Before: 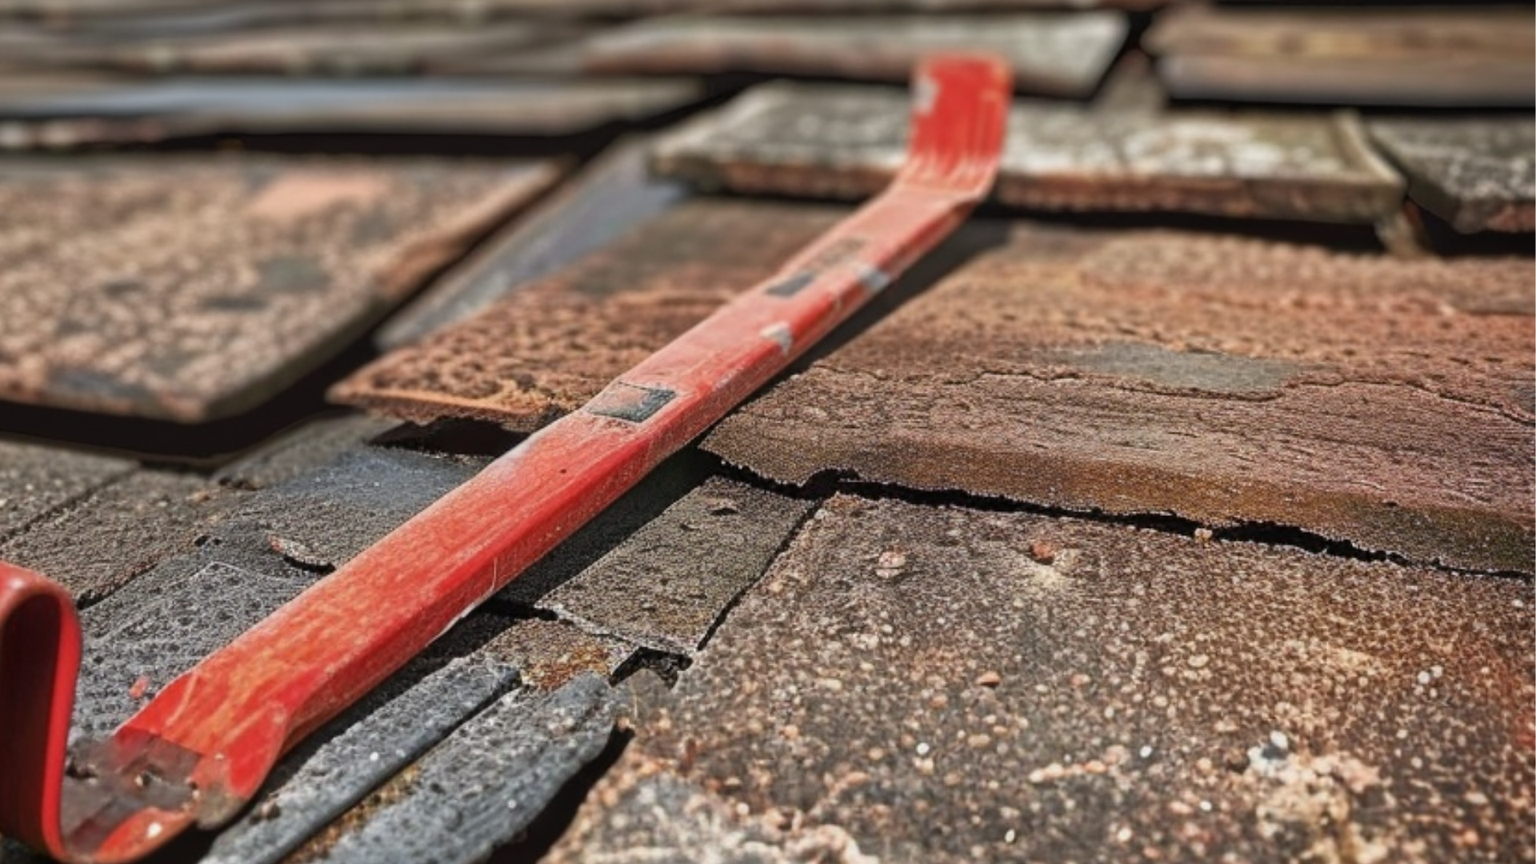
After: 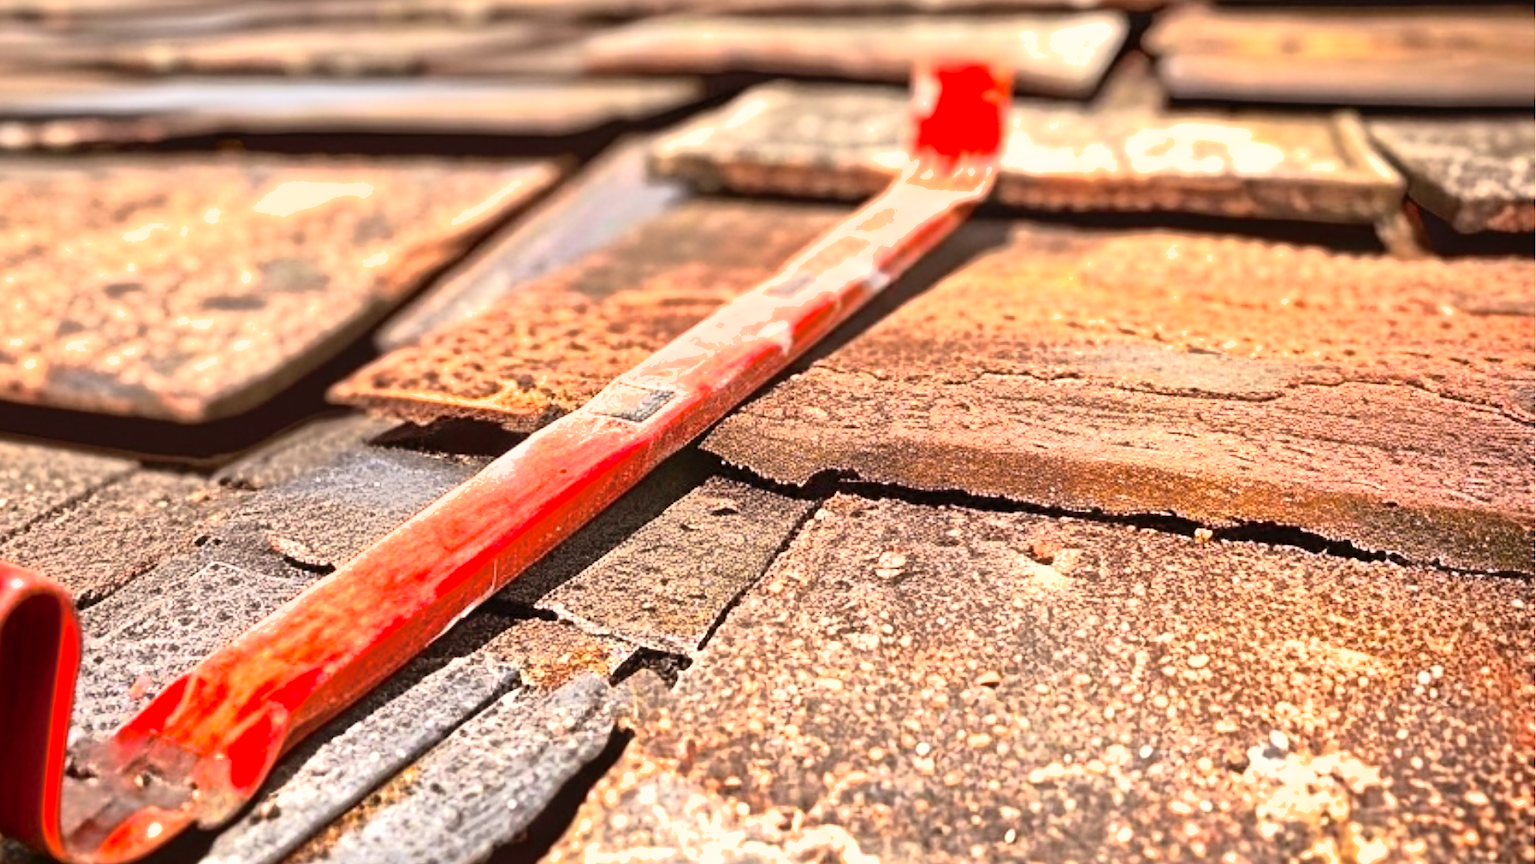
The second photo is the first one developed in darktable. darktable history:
shadows and highlights: on, module defaults
tone curve: curves: ch0 [(0, 0) (0.003, 0.003) (0.011, 0.01) (0.025, 0.023) (0.044, 0.041) (0.069, 0.064) (0.1, 0.094) (0.136, 0.143) (0.177, 0.205) (0.224, 0.281) (0.277, 0.367) (0.335, 0.457) (0.399, 0.542) (0.468, 0.629) (0.543, 0.711) (0.623, 0.788) (0.709, 0.863) (0.801, 0.912) (0.898, 0.955) (1, 1)], color space Lab, independent channels, preserve colors none
color balance rgb: shadows lift › chroma 9.666%, shadows lift › hue 43.67°, highlights gain › chroma 2.986%, highlights gain › hue 54.31°, perceptual saturation grading › global saturation 12.999%, perceptual brilliance grading › global brilliance 30.038%, perceptual brilliance grading › highlights 49.774%, perceptual brilliance grading › mid-tones 49.123%, perceptual brilliance grading › shadows -21.183%, saturation formula JzAzBz (2021)
